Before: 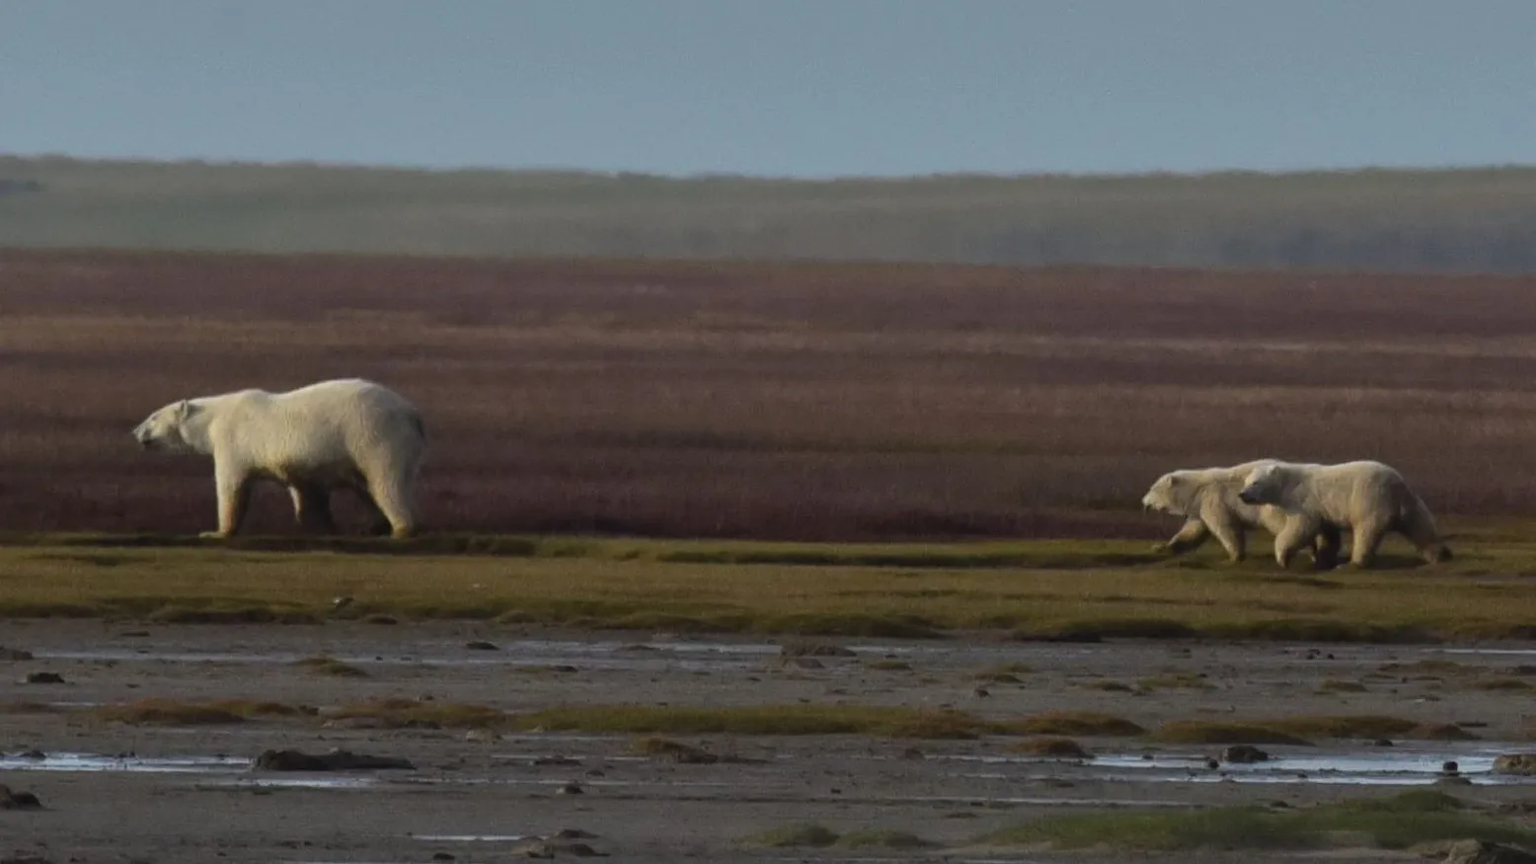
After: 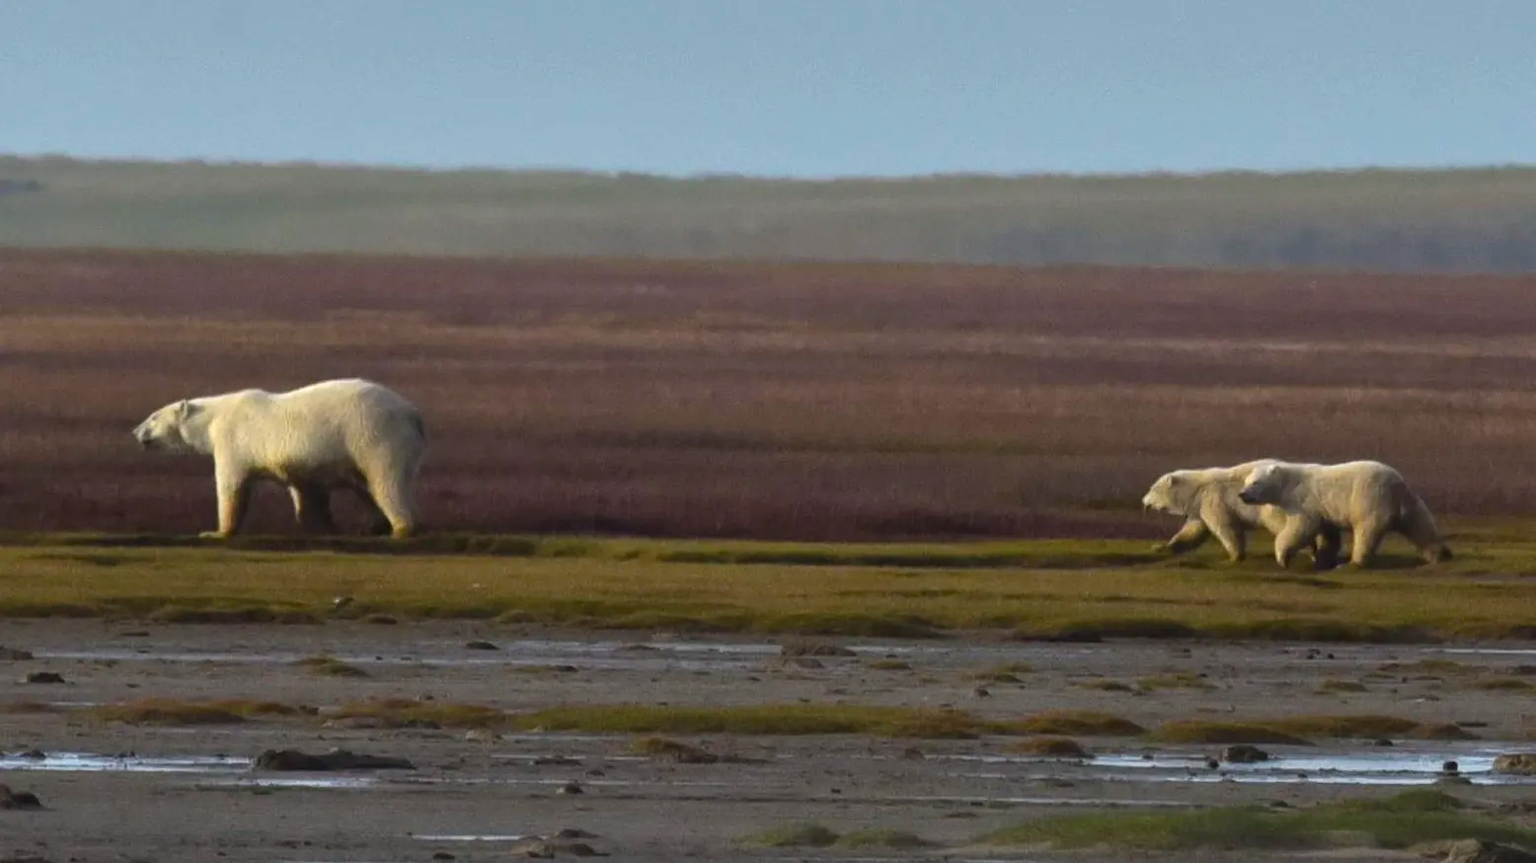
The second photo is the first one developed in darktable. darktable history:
color balance rgb: linear chroma grading › global chroma 15.297%, perceptual saturation grading › global saturation 0.575%, perceptual brilliance grading › global brilliance 18.425%
